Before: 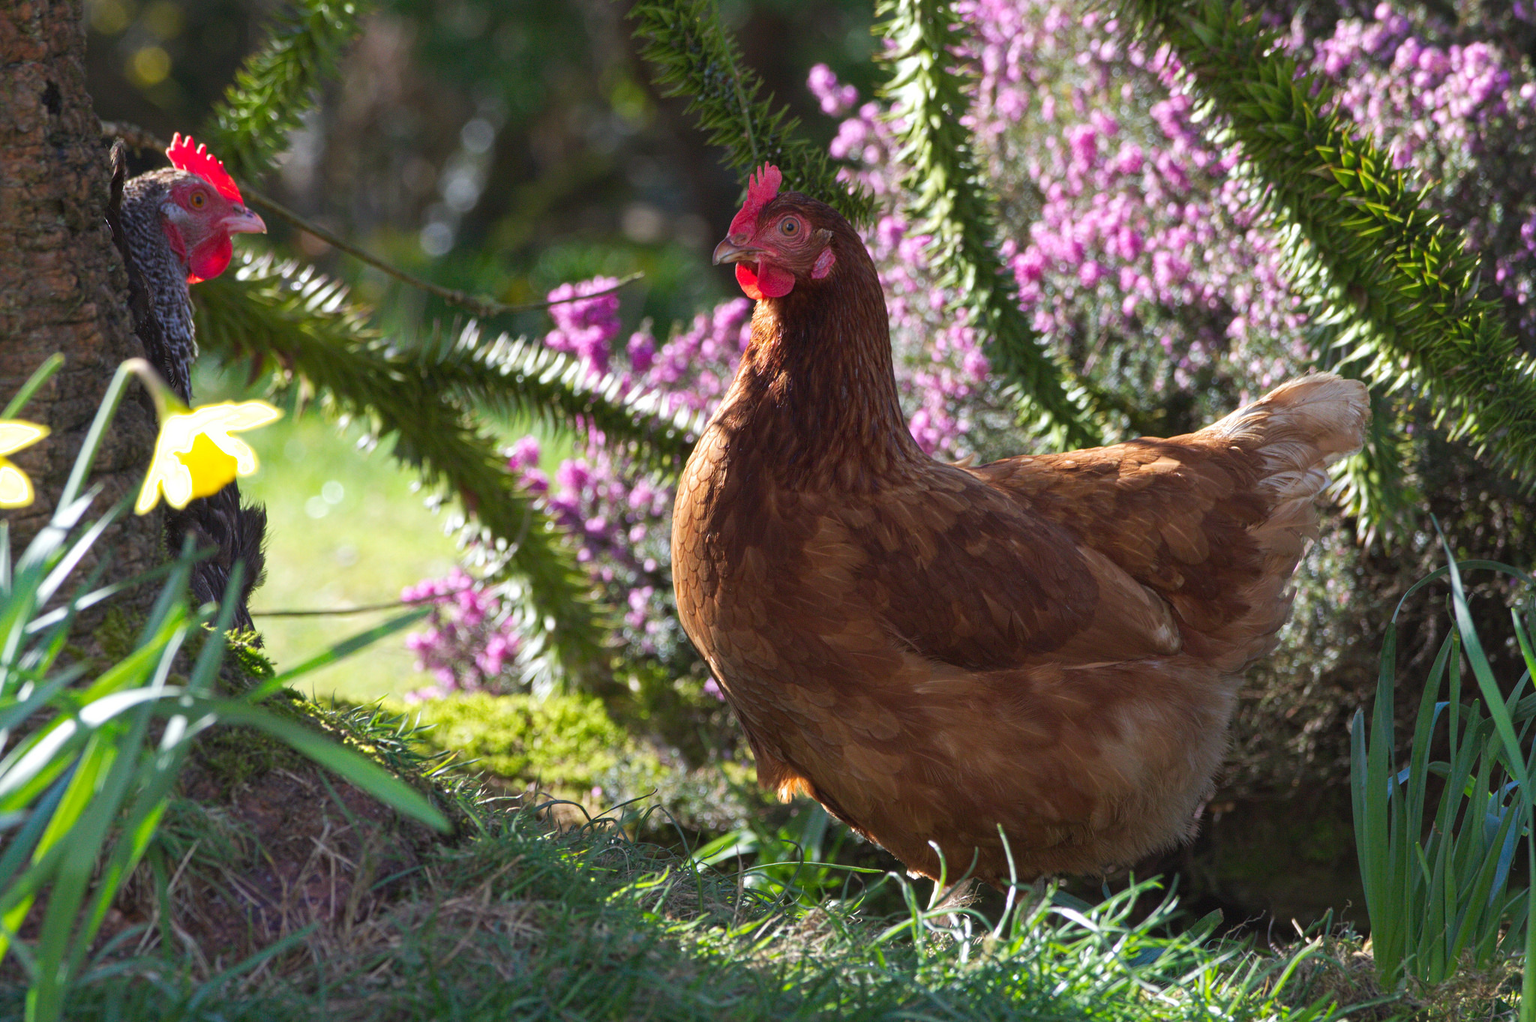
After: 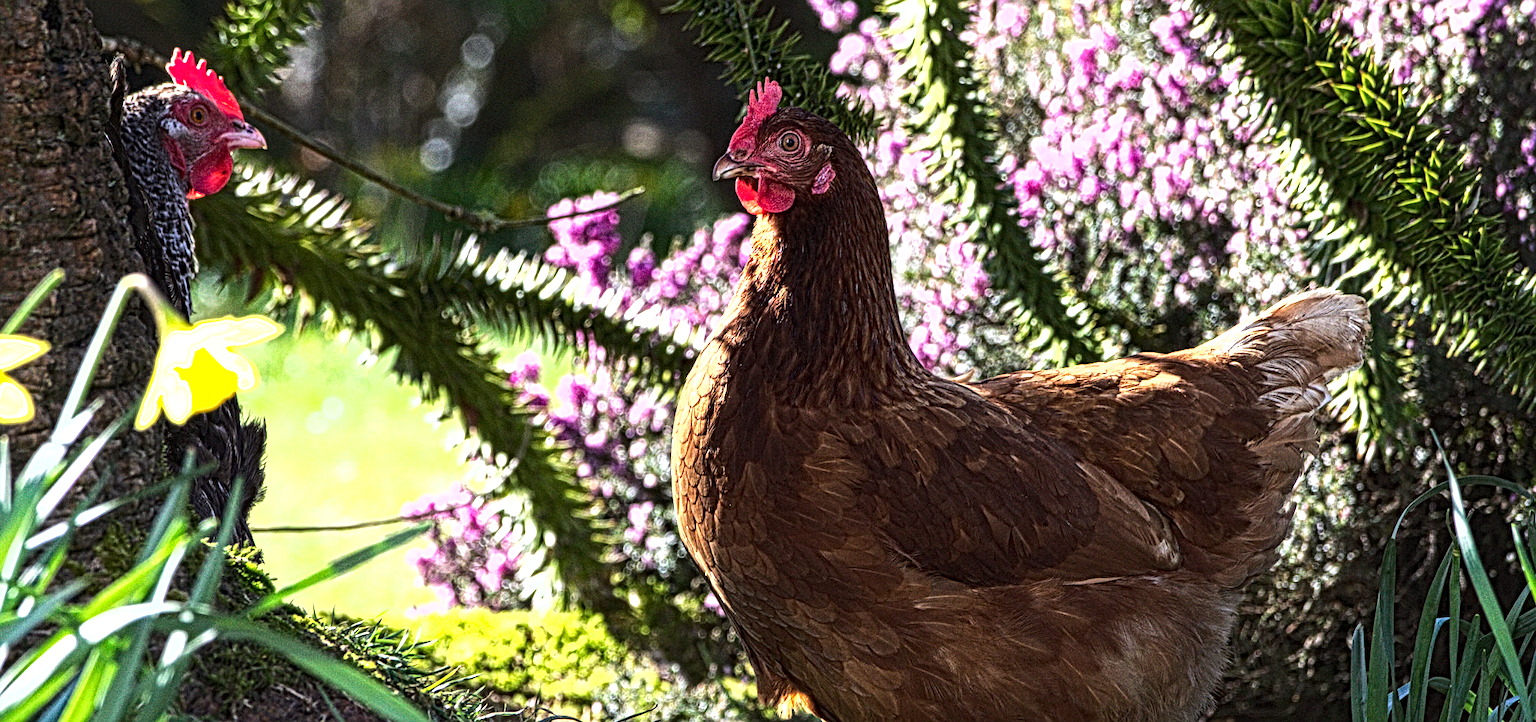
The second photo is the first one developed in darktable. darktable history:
tone equalizer: -8 EV -1.08 EV, -7 EV -1.01 EV, -6 EV -0.867 EV, -5 EV -0.578 EV, -3 EV 0.578 EV, -2 EV 0.867 EV, -1 EV 1.01 EV, +0 EV 1.08 EV, edges refinement/feathering 500, mask exposure compensation -1.57 EV, preserve details no
local contrast: mode bilateral grid, contrast 20, coarseness 3, detail 300%, midtone range 0.2
fill light: on, module defaults
crop and rotate: top 8.293%, bottom 20.996%
